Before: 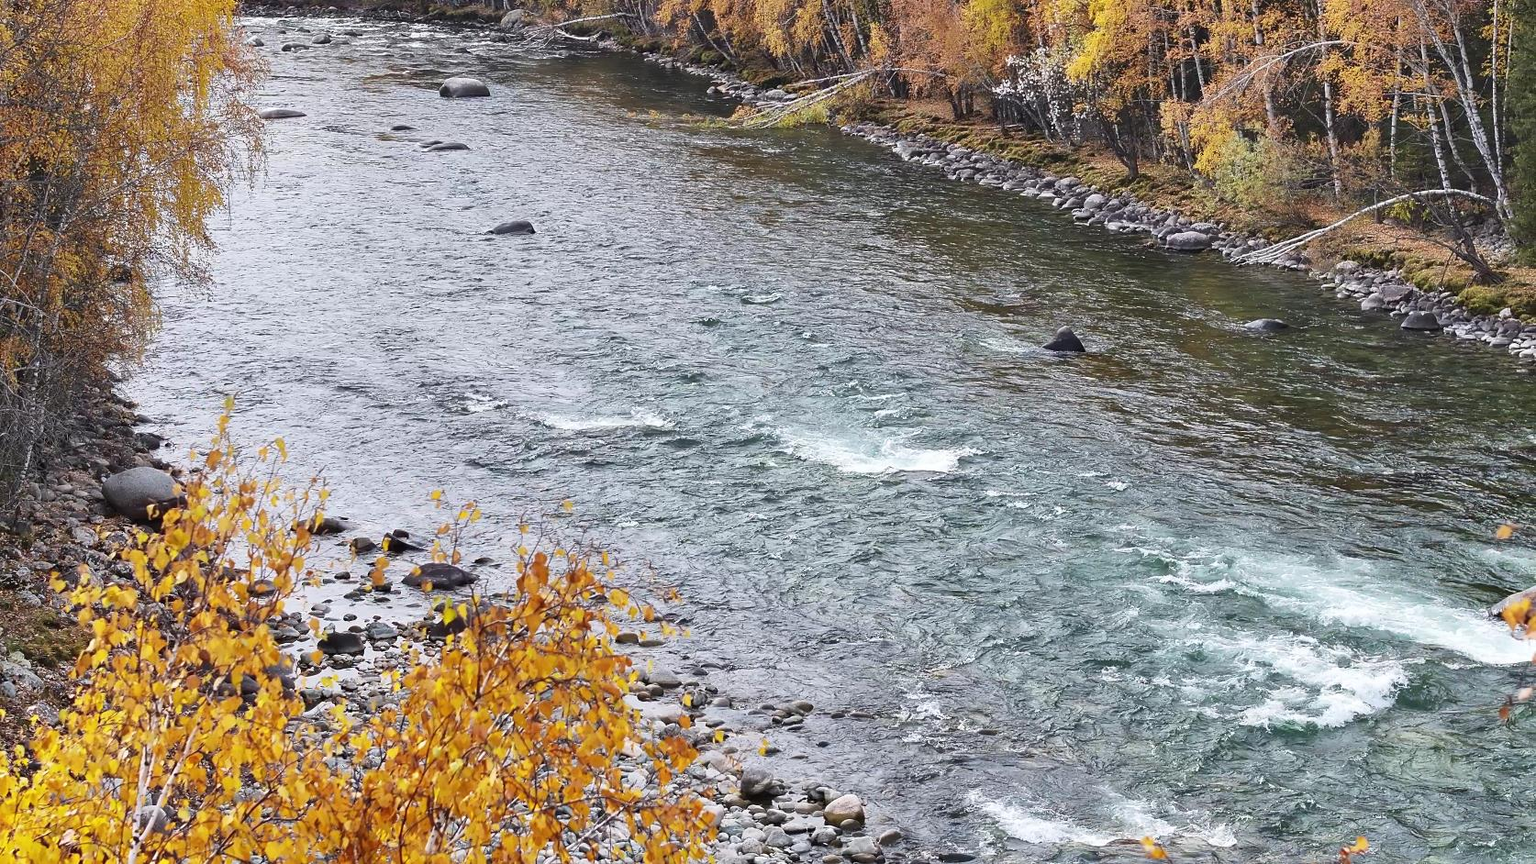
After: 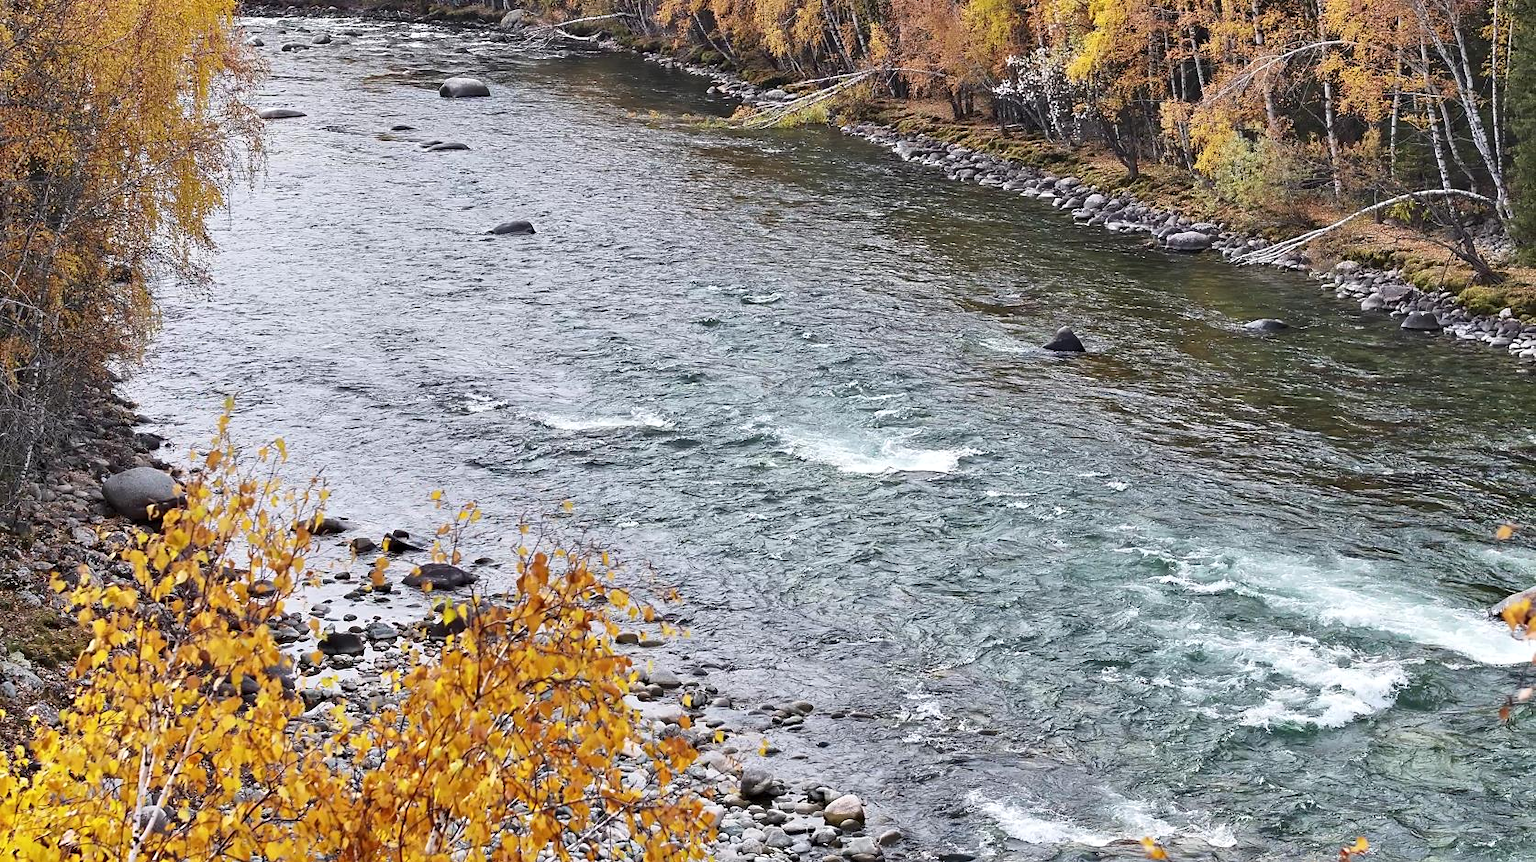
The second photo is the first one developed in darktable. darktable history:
contrast equalizer: y [[0.5, 0.504, 0.515, 0.527, 0.535, 0.534], [0.5 ×6], [0.491, 0.387, 0.179, 0.068, 0.068, 0.068], [0 ×5, 0.023], [0 ×6]]
crop: top 0.05%, bottom 0.098%
